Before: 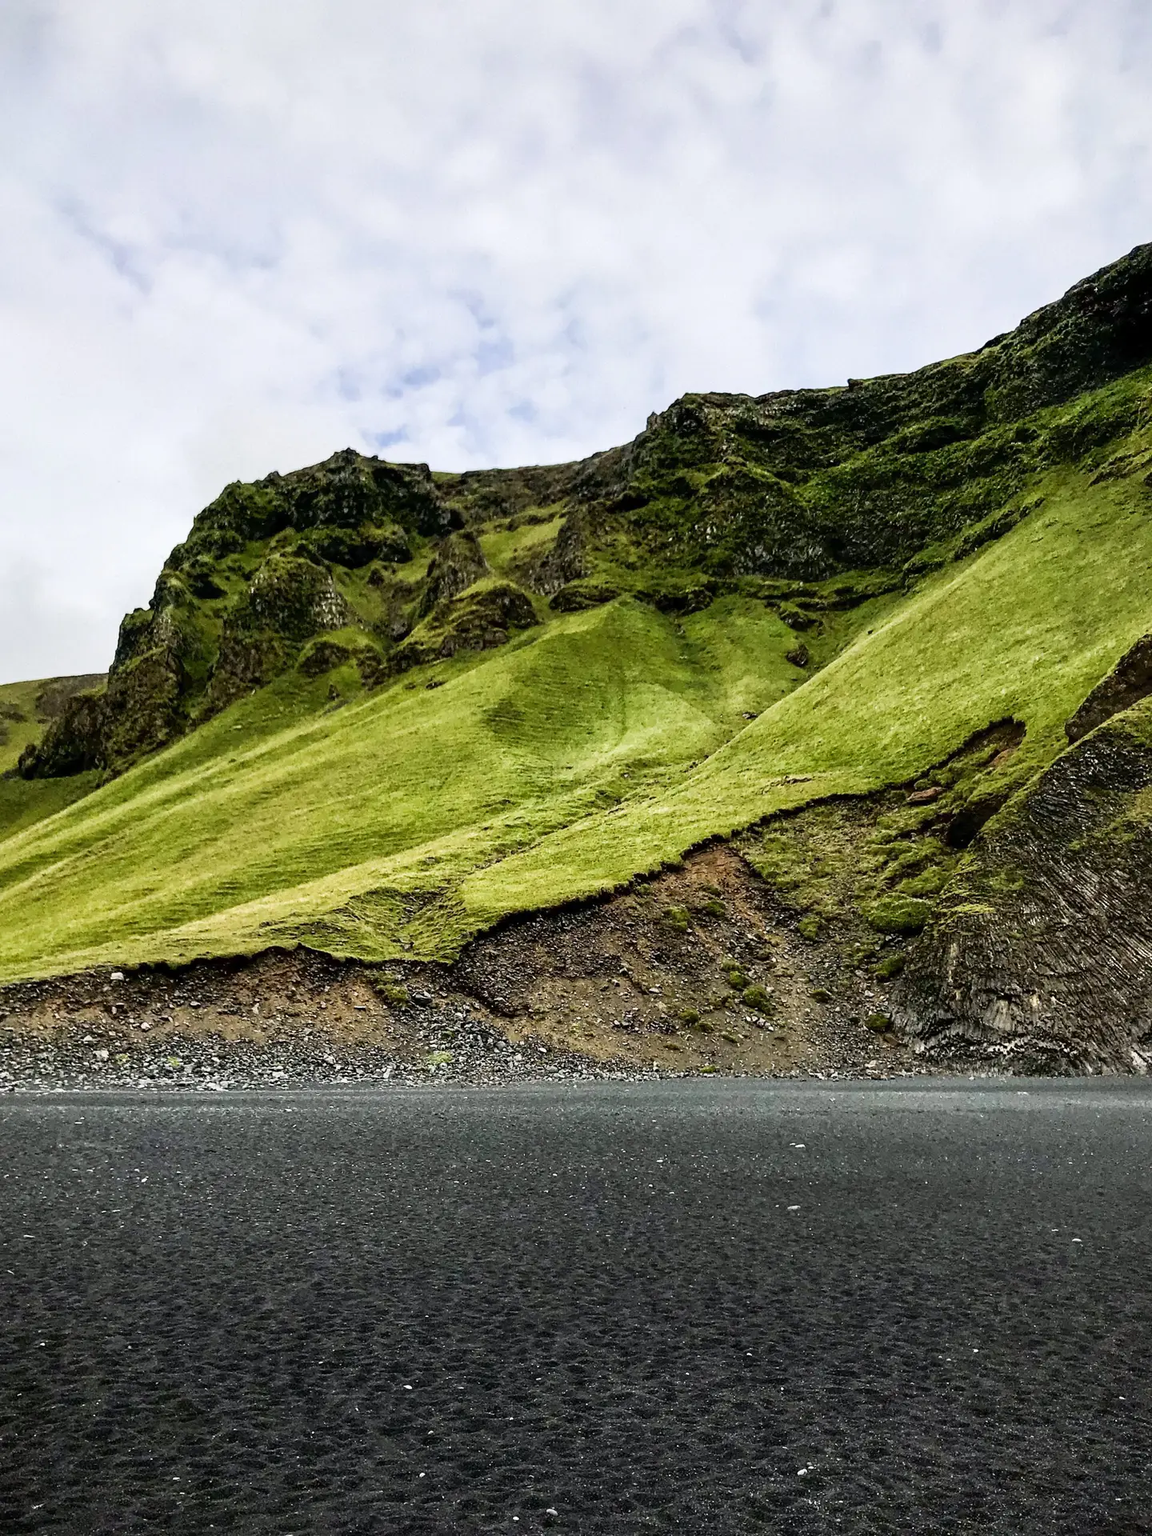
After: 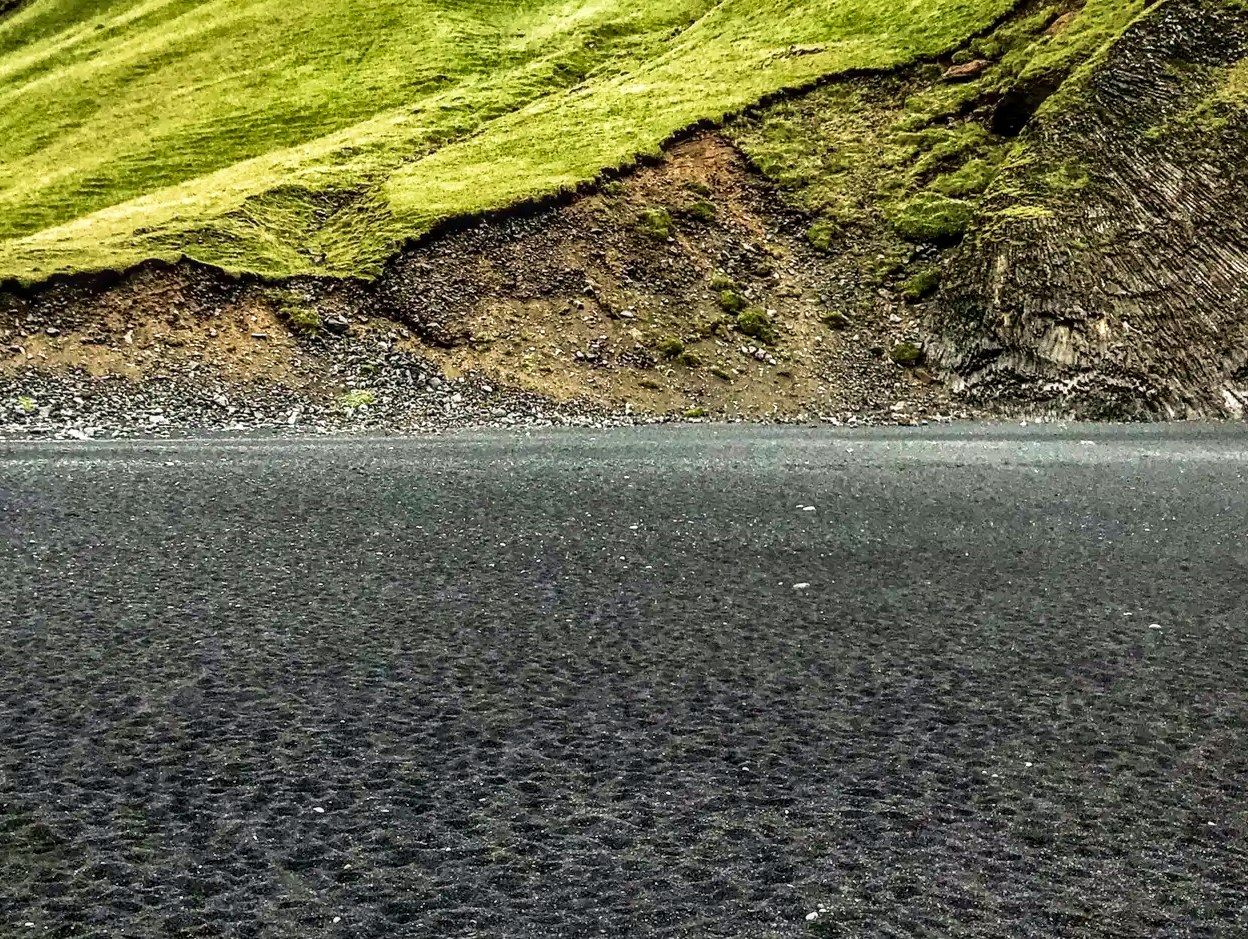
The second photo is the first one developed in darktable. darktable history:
base curve: curves: ch0 [(0, 0) (0.688, 0.865) (1, 1)], preserve colors none
crop and rotate: left 13.306%, top 48.129%, bottom 2.928%
white balance: red 1.009, blue 0.985
local contrast: on, module defaults
velvia: on, module defaults
shadows and highlights: soften with gaussian
